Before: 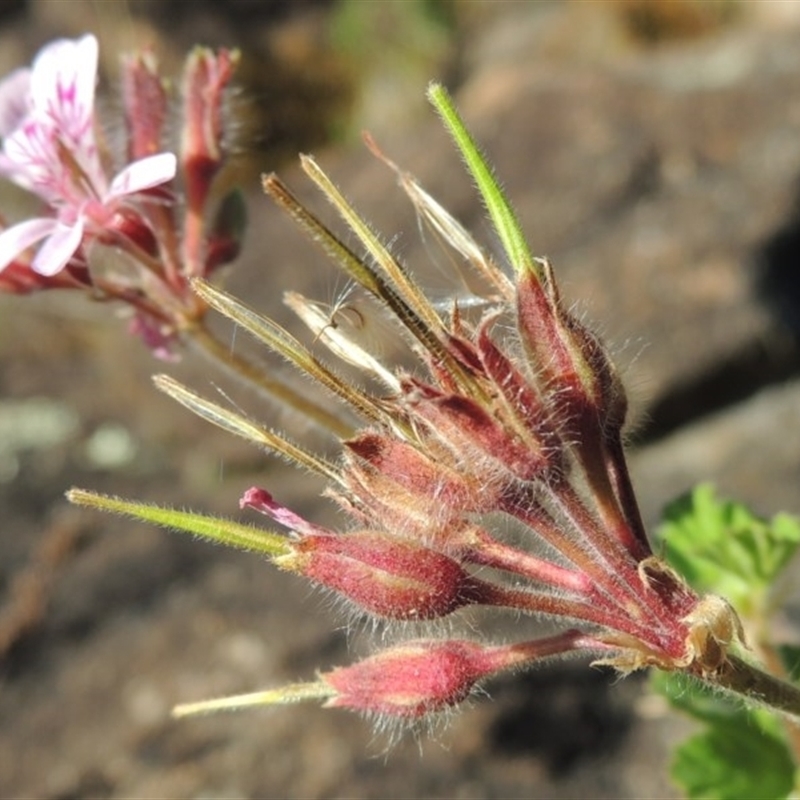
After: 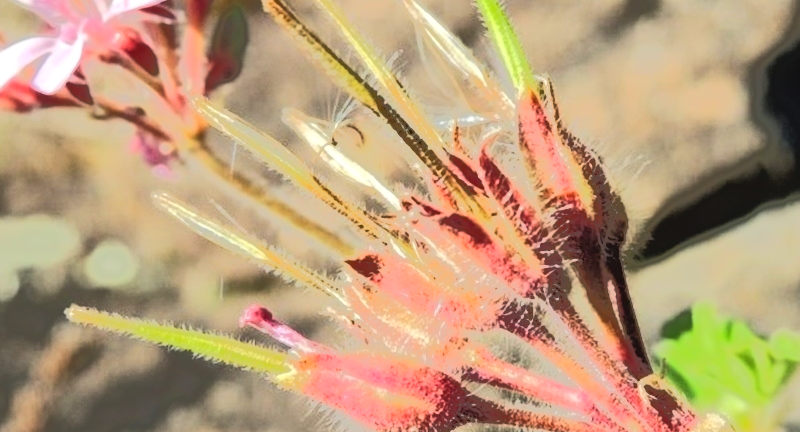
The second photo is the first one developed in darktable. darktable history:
tone equalizer: -7 EV -0.613 EV, -6 EV 1.03 EV, -5 EV -0.485 EV, -4 EV 0.463 EV, -3 EV 0.412 EV, -2 EV 0.14 EV, -1 EV -0.157 EV, +0 EV -0.409 EV, edges refinement/feathering 500, mask exposure compensation -1.57 EV, preserve details no
contrast brightness saturation: contrast 0.199, brightness 0.159, saturation 0.229
crop and rotate: top 22.854%, bottom 23.136%
